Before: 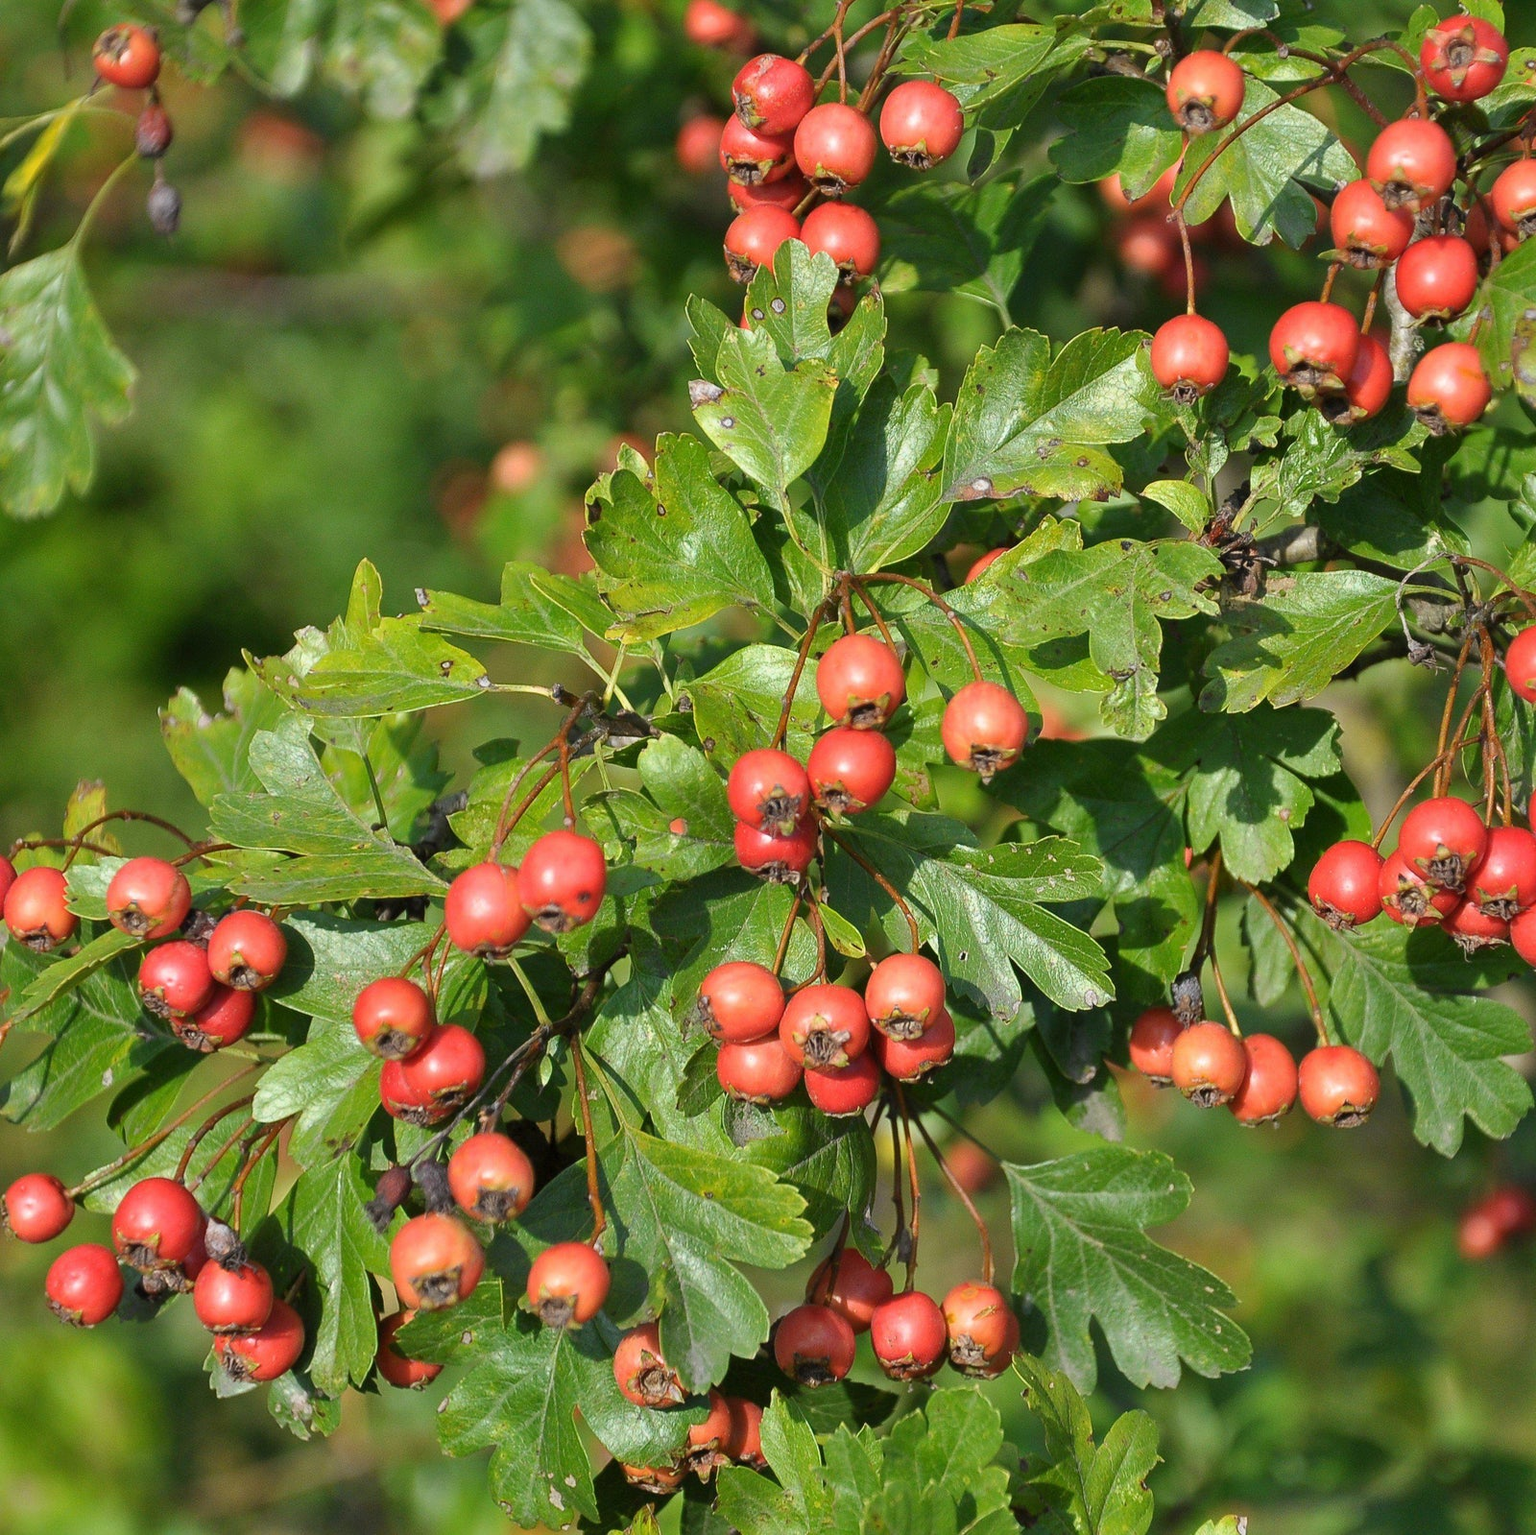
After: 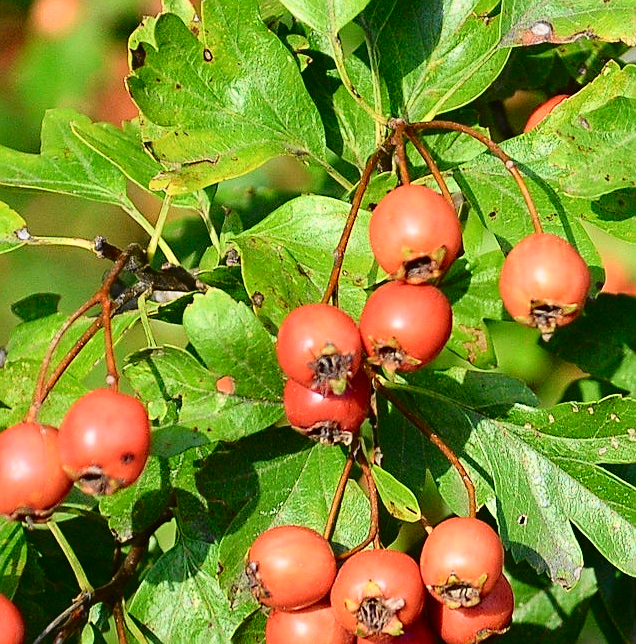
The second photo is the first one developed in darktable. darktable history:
crop: left 30.122%, top 29.818%, right 30.117%, bottom 29.876%
sharpen: on, module defaults
exposure: compensate highlight preservation false
tone curve: curves: ch0 [(0, 0.014) (0.17, 0.099) (0.392, 0.438) (0.725, 0.828) (0.872, 0.918) (1, 0.981)]; ch1 [(0, 0) (0.402, 0.36) (0.489, 0.491) (0.5, 0.503) (0.515, 0.52) (0.545, 0.572) (0.615, 0.662) (0.701, 0.725) (1, 1)]; ch2 [(0, 0) (0.42, 0.458) (0.485, 0.499) (0.503, 0.503) (0.531, 0.542) (0.561, 0.594) (0.644, 0.694) (0.717, 0.753) (1, 0.991)], color space Lab, independent channels, preserve colors none
